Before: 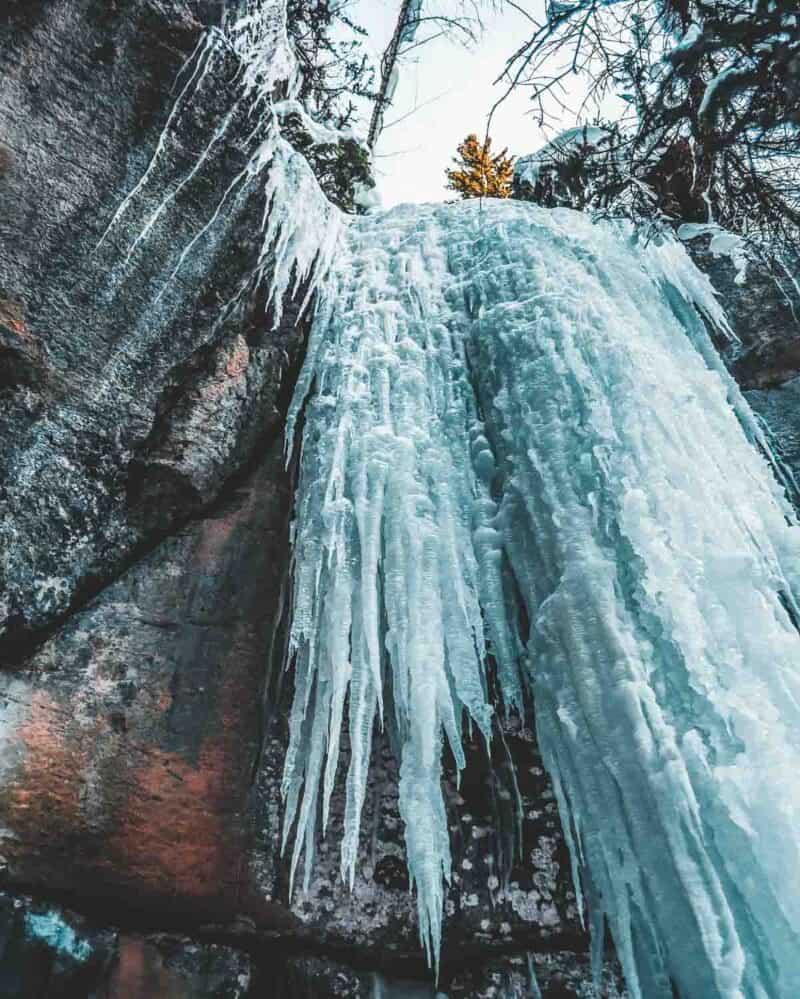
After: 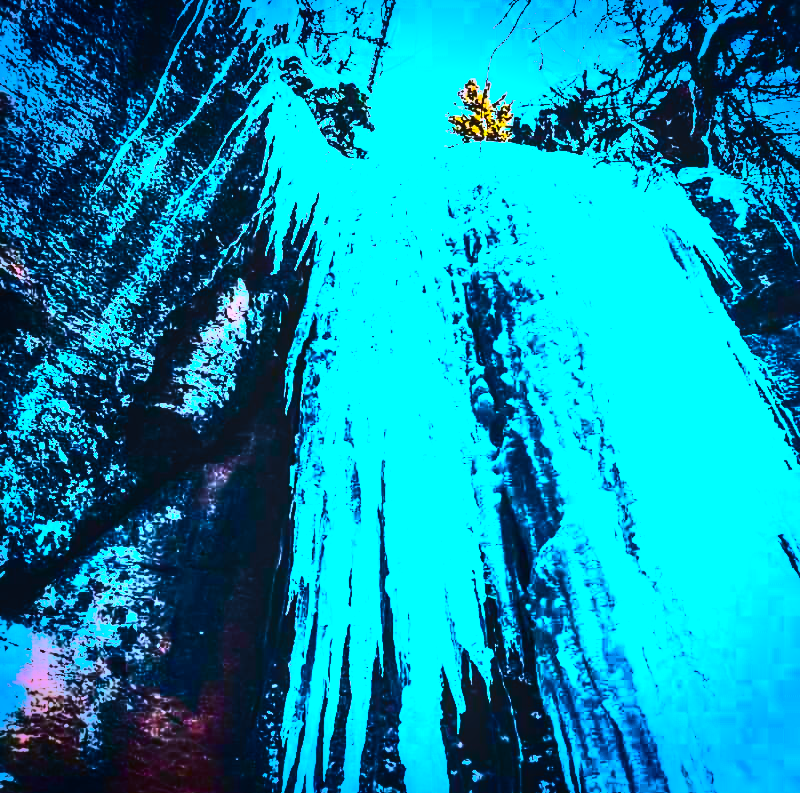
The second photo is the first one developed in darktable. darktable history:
exposure: black level correction 0.009, exposure -0.159 EV, compensate highlight preservation false
contrast brightness saturation: contrast 0.93, brightness 0.2
tone equalizer: -8 EV -0.417 EV, -7 EV -0.389 EV, -6 EV -0.333 EV, -5 EV -0.222 EV, -3 EV 0.222 EV, -2 EV 0.333 EV, -1 EV 0.389 EV, +0 EV 0.417 EV, edges refinement/feathering 500, mask exposure compensation -1.57 EV, preserve details no
local contrast: on, module defaults
white balance: red 0.871, blue 1.249
crop and rotate: top 5.667%, bottom 14.937%
vignetting: fall-off start 88.53%, fall-off radius 44.2%, saturation 0.376, width/height ratio 1.161
color balance rgb: linear chroma grading › shadows -30%, linear chroma grading › global chroma 35%, perceptual saturation grading › global saturation 75%, perceptual saturation grading › shadows -30%, perceptual brilliance grading › highlights 75%, perceptual brilliance grading › shadows -30%, global vibrance 35%
